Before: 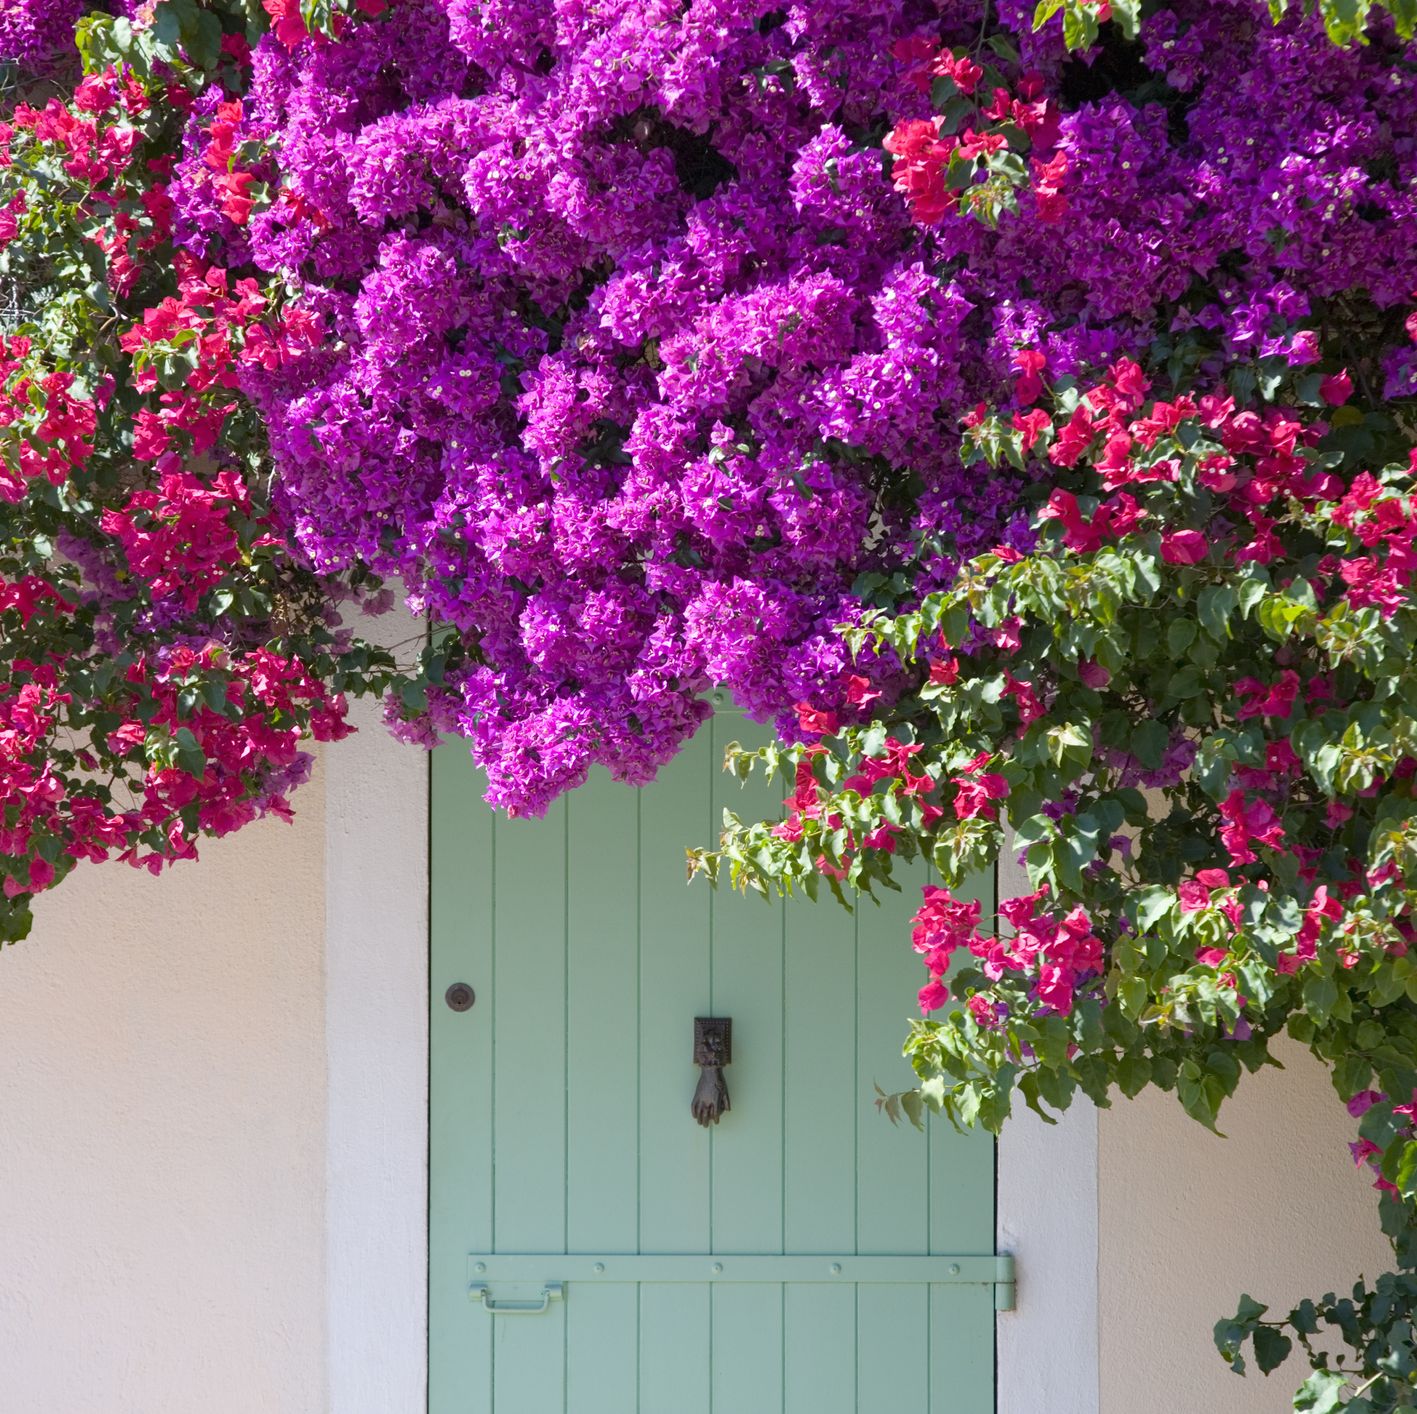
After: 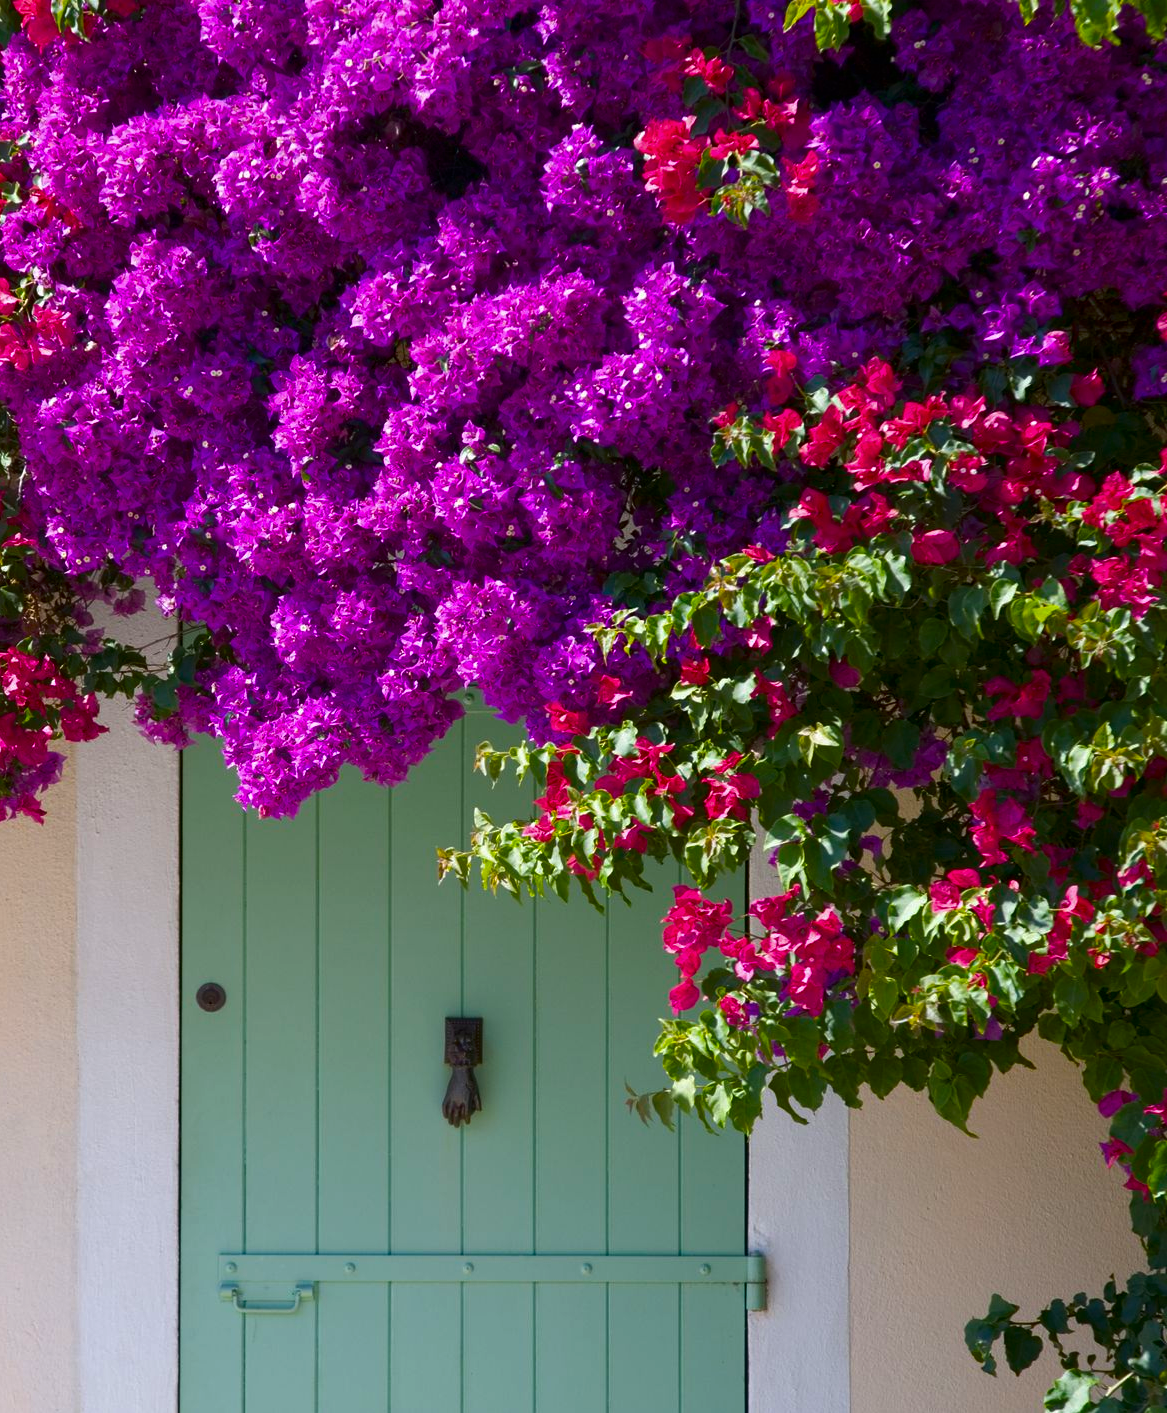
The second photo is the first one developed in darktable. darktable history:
crop: left 17.582%, bottom 0.031%
contrast brightness saturation: brightness -0.2, saturation 0.08
color balance rgb: perceptual saturation grading › global saturation 20%, global vibrance 20%
exposure: compensate highlight preservation false
